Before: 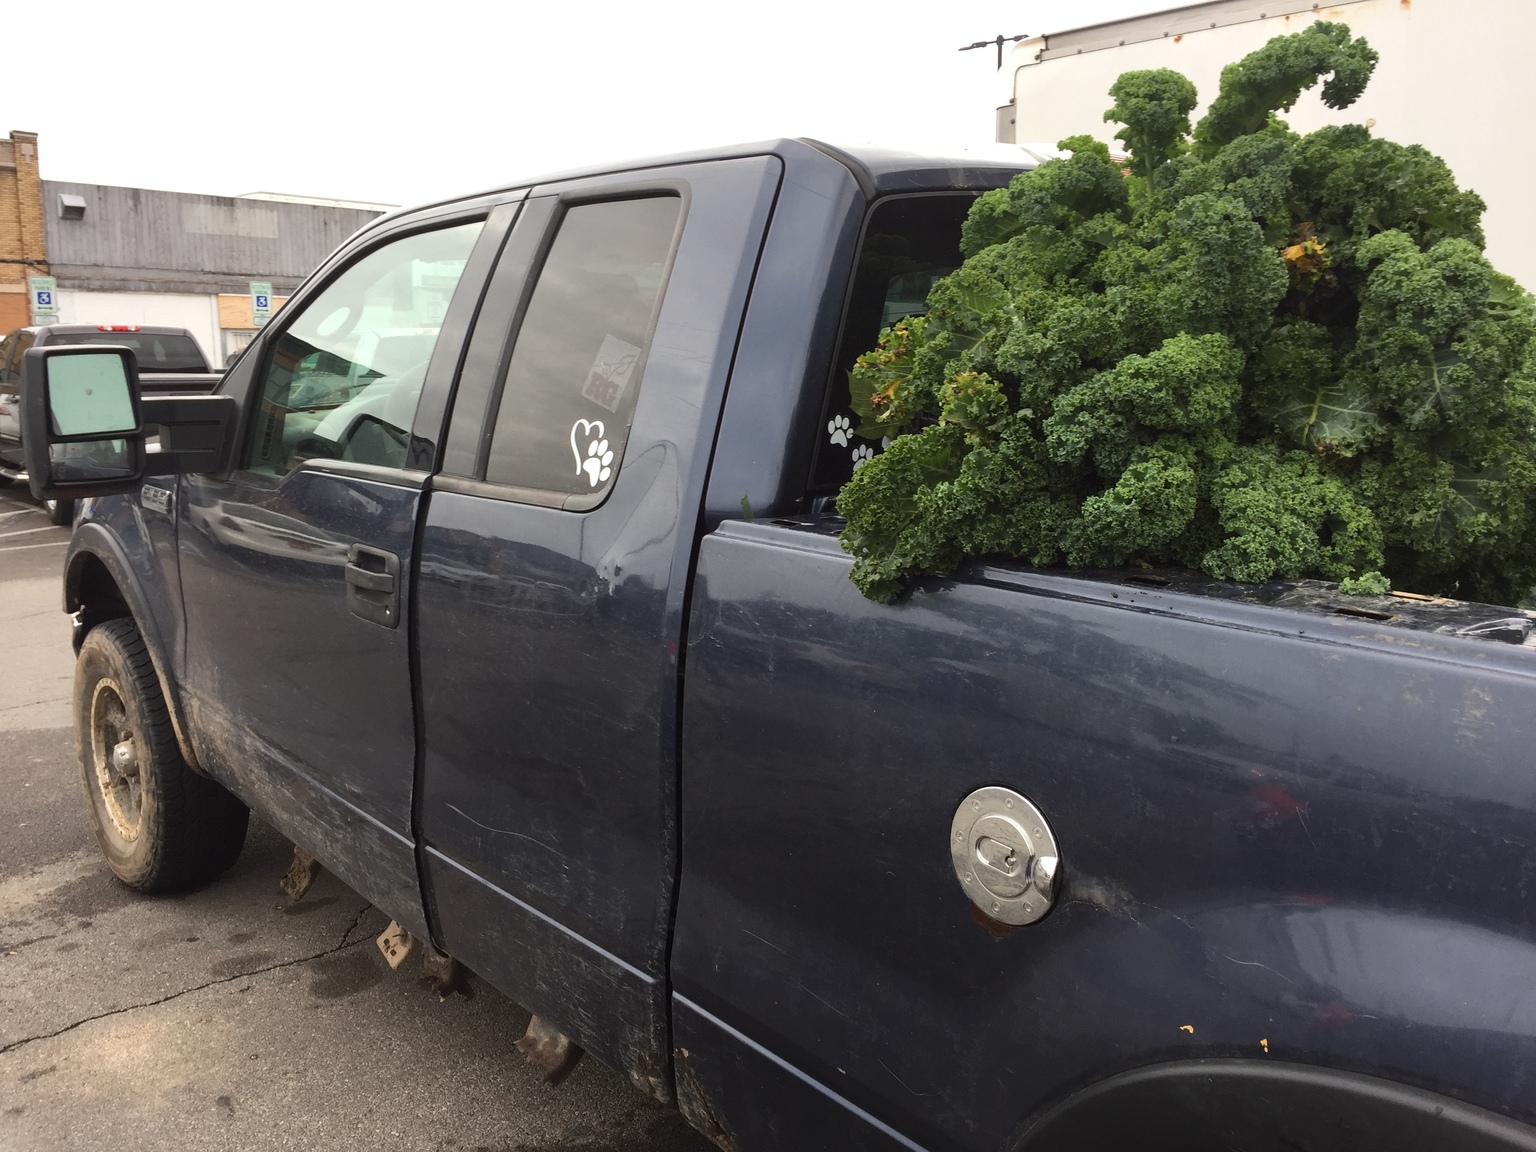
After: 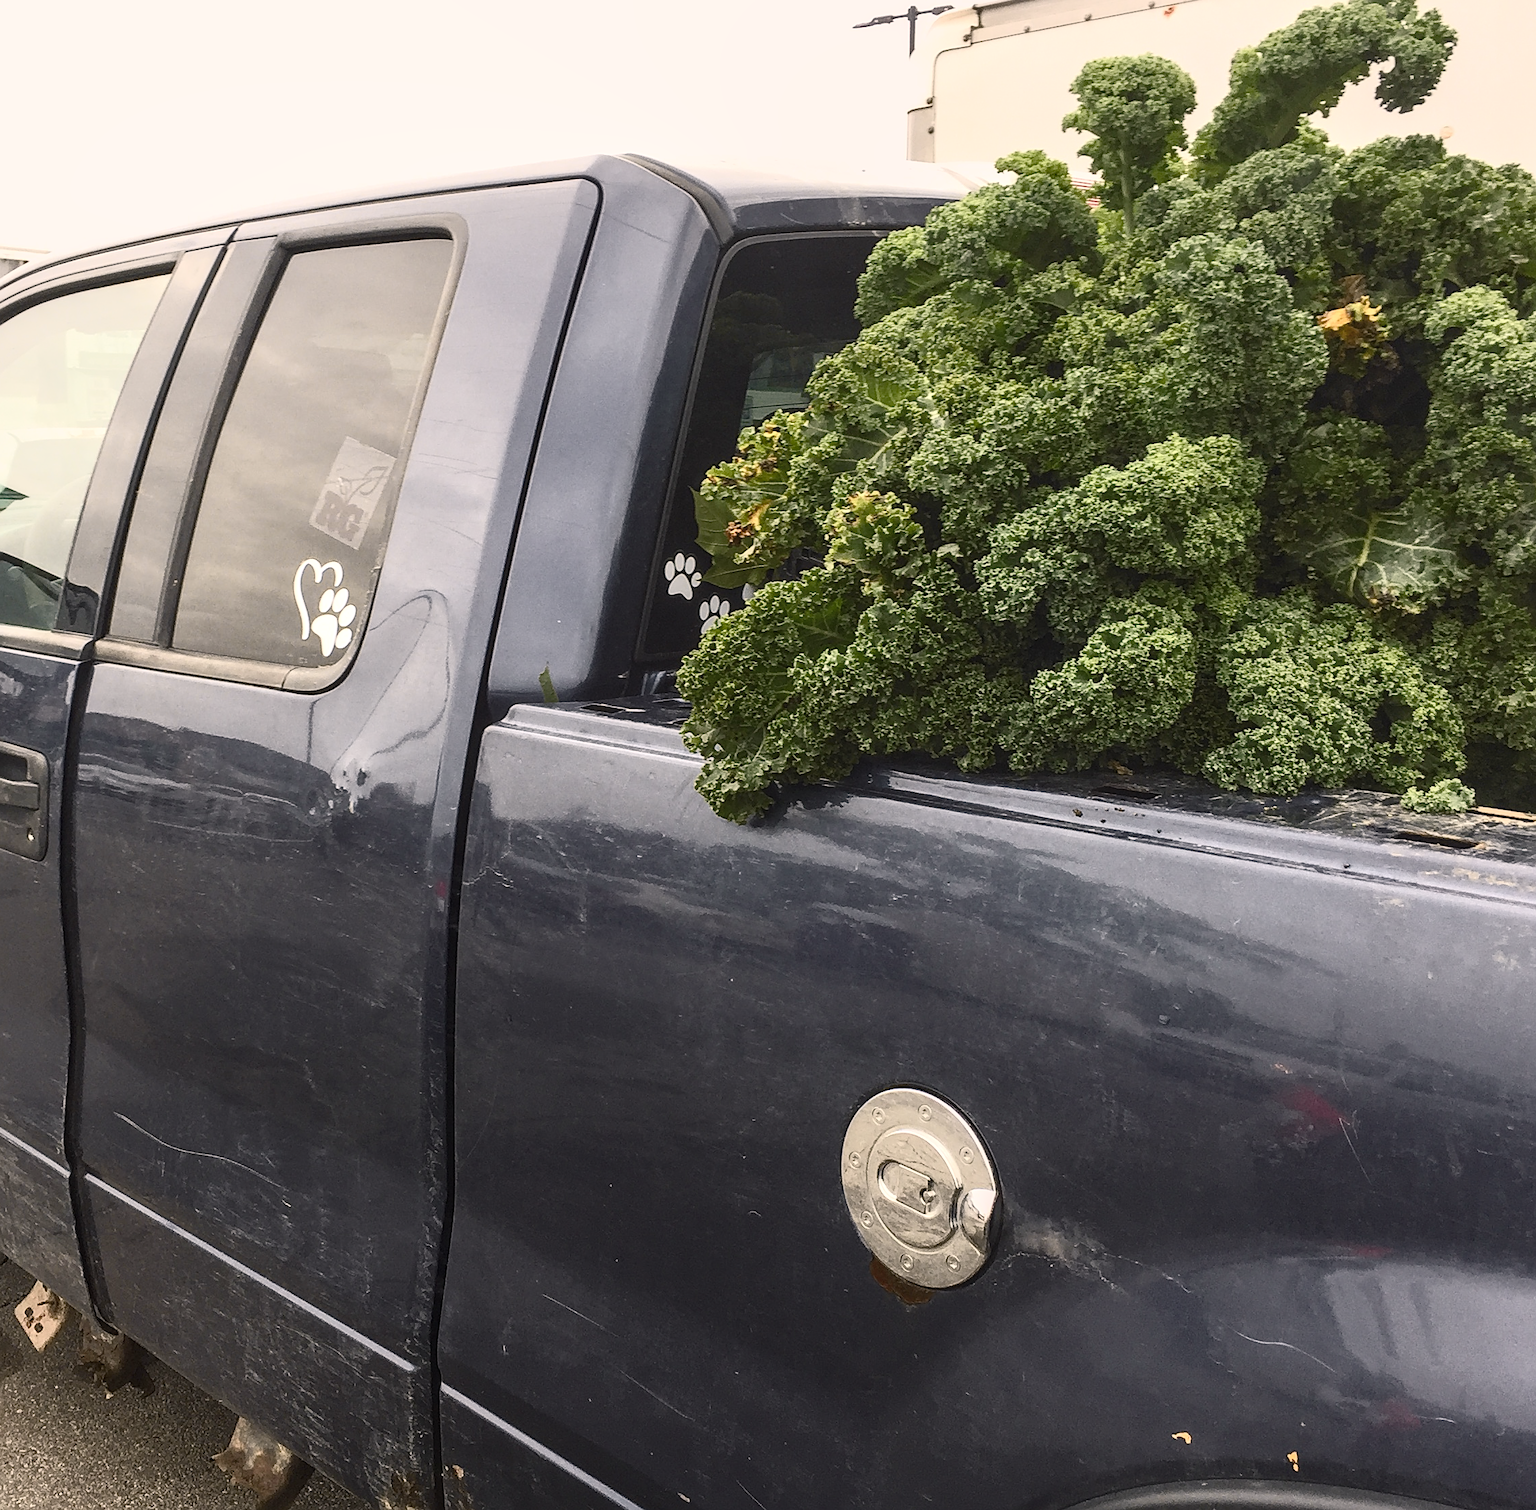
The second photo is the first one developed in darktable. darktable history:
exposure: exposure 0.239 EV, compensate exposure bias true, compensate highlight preservation false
crop and rotate: left 23.874%, top 2.727%, right 6.672%, bottom 6.213%
tone curve: curves: ch0 [(0, 0.038) (0.193, 0.212) (0.461, 0.502) (0.629, 0.731) (0.838, 0.916) (1, 0.967)]; ch1 [(0, 0) (0.35, 0.356) (0.45, 0.453) (0.504, 0.503) (0.532, 0.524) (0.558, 0.559) (0.735, 0.762) (1, 1)]; ch2 [(0, 0) (0.281, 0.266) (0.456, 0.469) (0.5, 0.5) (0.533, 0.545) (0.606, 0.607) (0.646, 0.654) (1, 1)], color space Lab, independent channels, preserve colors none
sharpen: on, module defaults
contrast brightness saturation: saturation -0.099
color balance rgb: highlights gain › chroma 2.428%, highlights gain › hue 34.57°, perceptual saturation grading › global saturation 0.833%, perceptual saturation grading › highlights -14.981%, perceptual saturation grading › shadows 24.27%, global vibrance 10.438%, saturation formula JzAzBz (2021)
local contrast: on, module defaults
